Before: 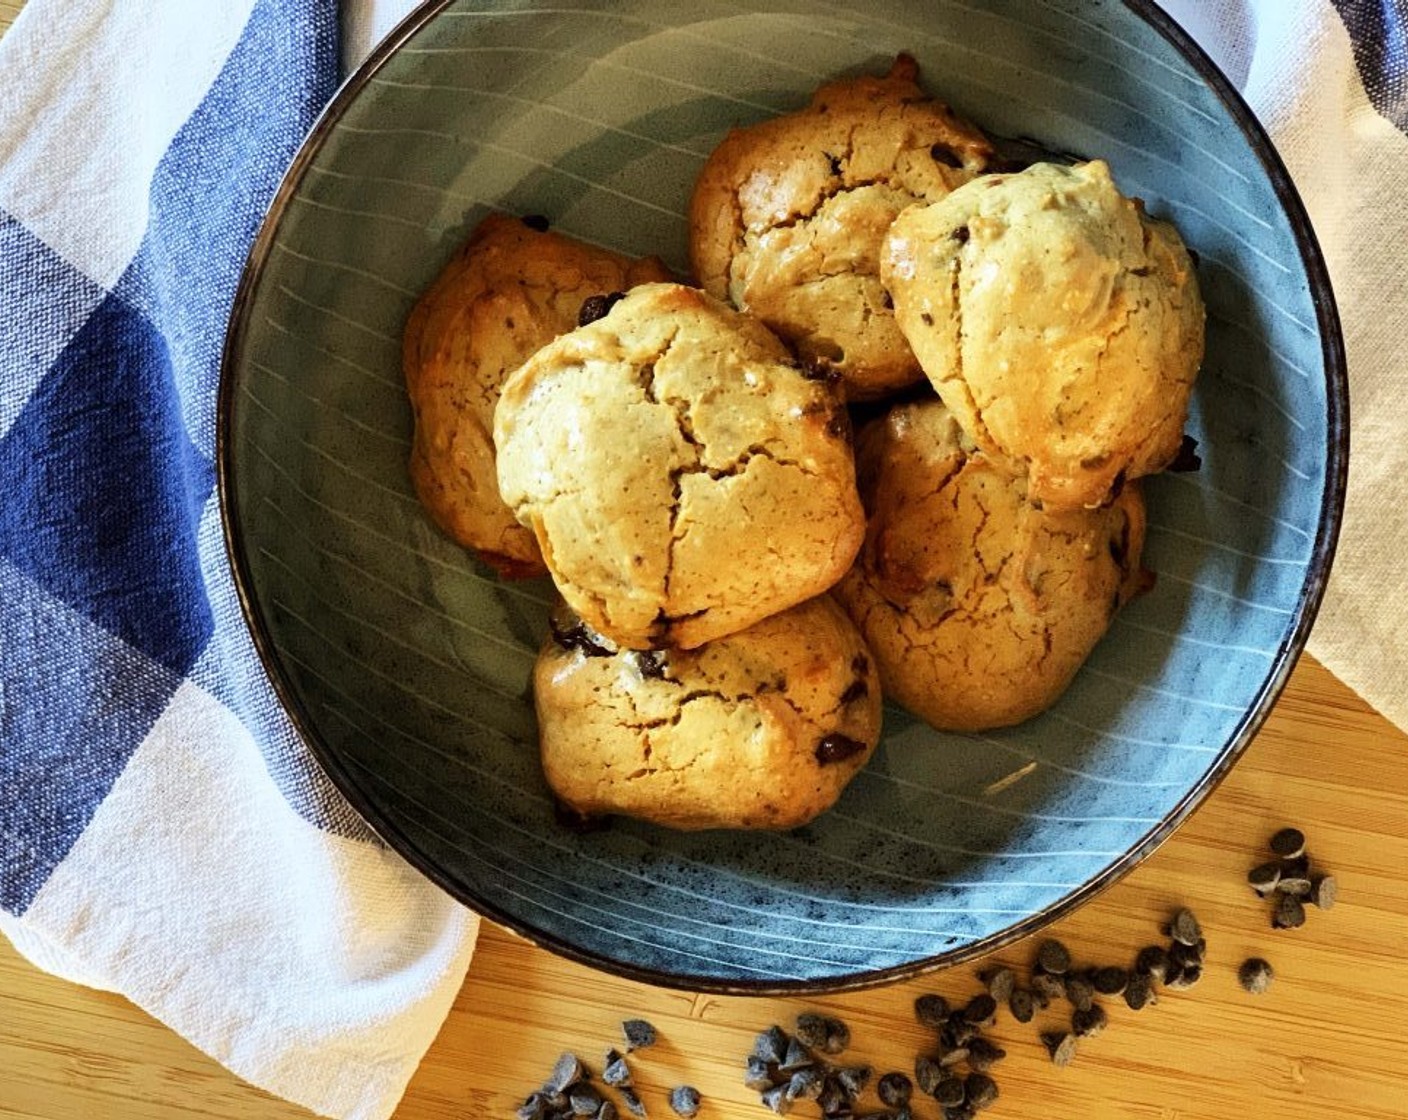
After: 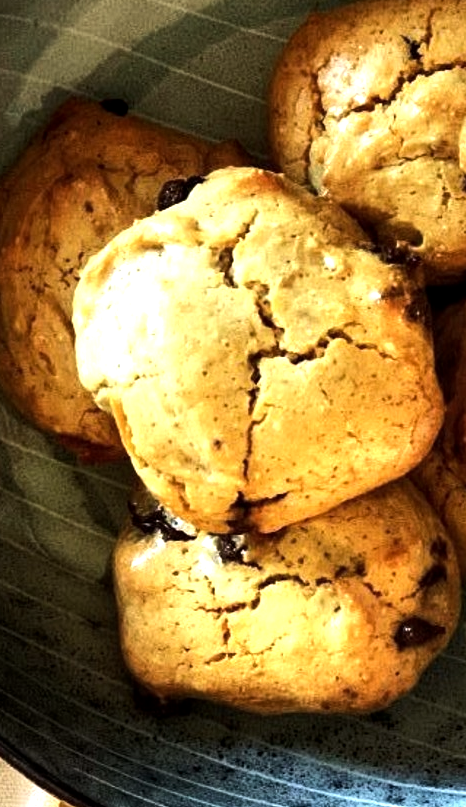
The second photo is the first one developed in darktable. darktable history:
crop and rotate: left 29.936%, top 10.389%, right 36.915%, bottom 17.502%
tone equalizer: -8 EV -0.753 EV, -7 EV -0.686 EV, -6 EV -0.561 EV, -5 EV -0.421 EV, -3 EV 0.405 EV, -2 EV 0.6 EV, -1 EV 0.695 EV, +0 EV 0.767 EV, edges refinement/feathering 500, mask exposure compensation -1.57 EV, preserve details no
local contrast: highlights 107%, shadows 98%, detail 120%, midtone range 0.2
